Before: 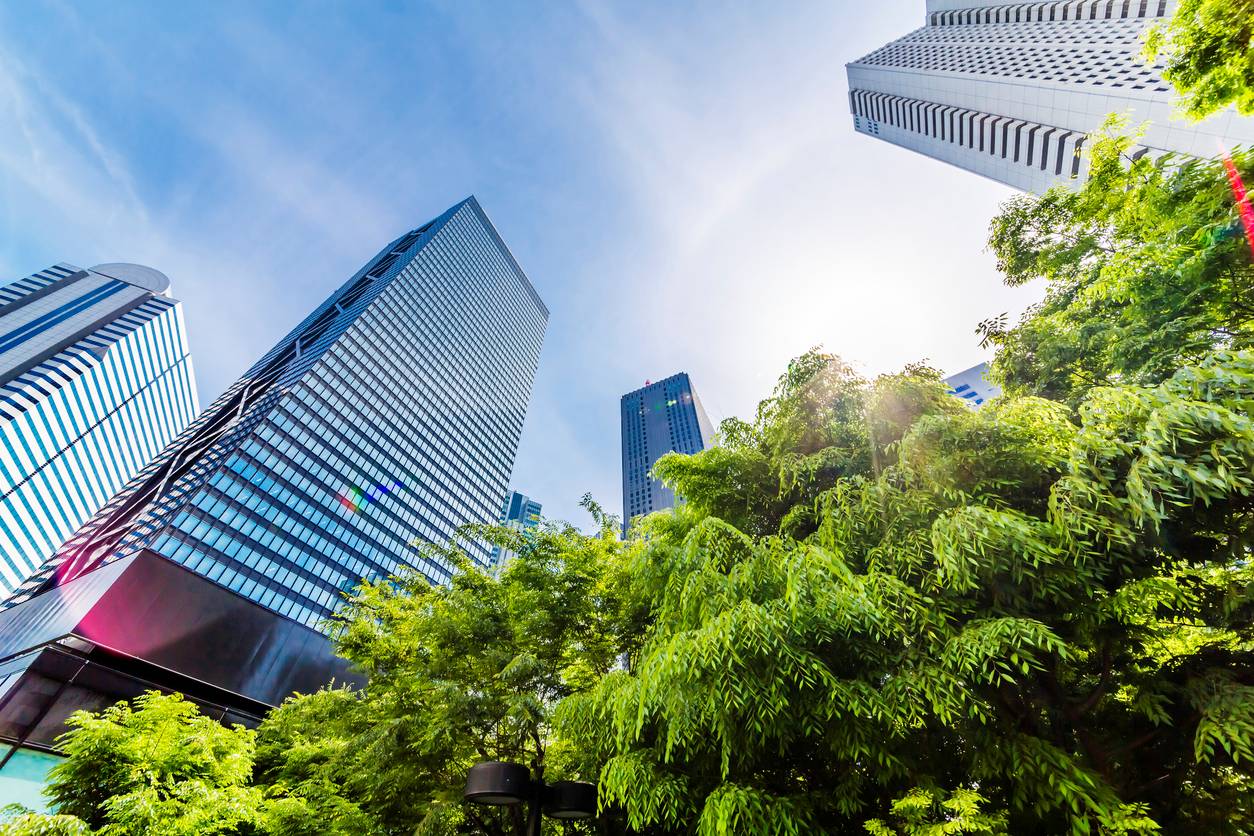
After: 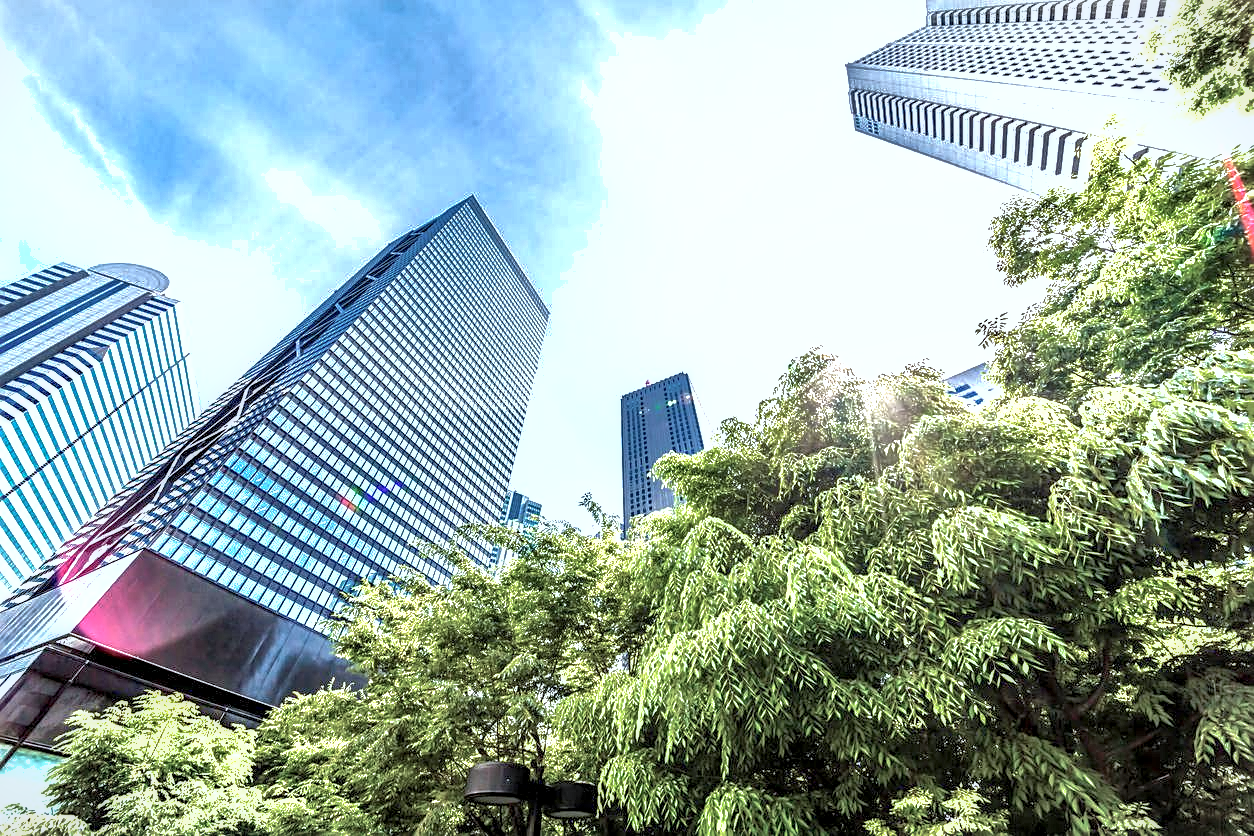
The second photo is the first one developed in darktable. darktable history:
exposure: exposure 1 EV, compensate highlight preservation false
color zones: curves: ch0 [(0, 0.559) (0.153, 0.551) (0.229, 0.5) (0.429, 0.5) (0.571, 0.5) (0.714, 0.5) (0.857, 0.5) (1, 0.559)]; ch1 [(0, 0.417) (0.112, 0.336) (0.213, 0.26) (0.429, 0.34) (0.571, 0.35) (0.683, 0.331) (0.857, 0.344) (1, 0.417)]
shadows and highlights: on, module defaults
color correction: highlights a* -4.18, highlights b* -10.81
sharpen: on, module defaults
local contrast: highlights 20%, detail 150%
vignetting: fall-off start 100%, brightness -0.282, width/height ratio 1.31
